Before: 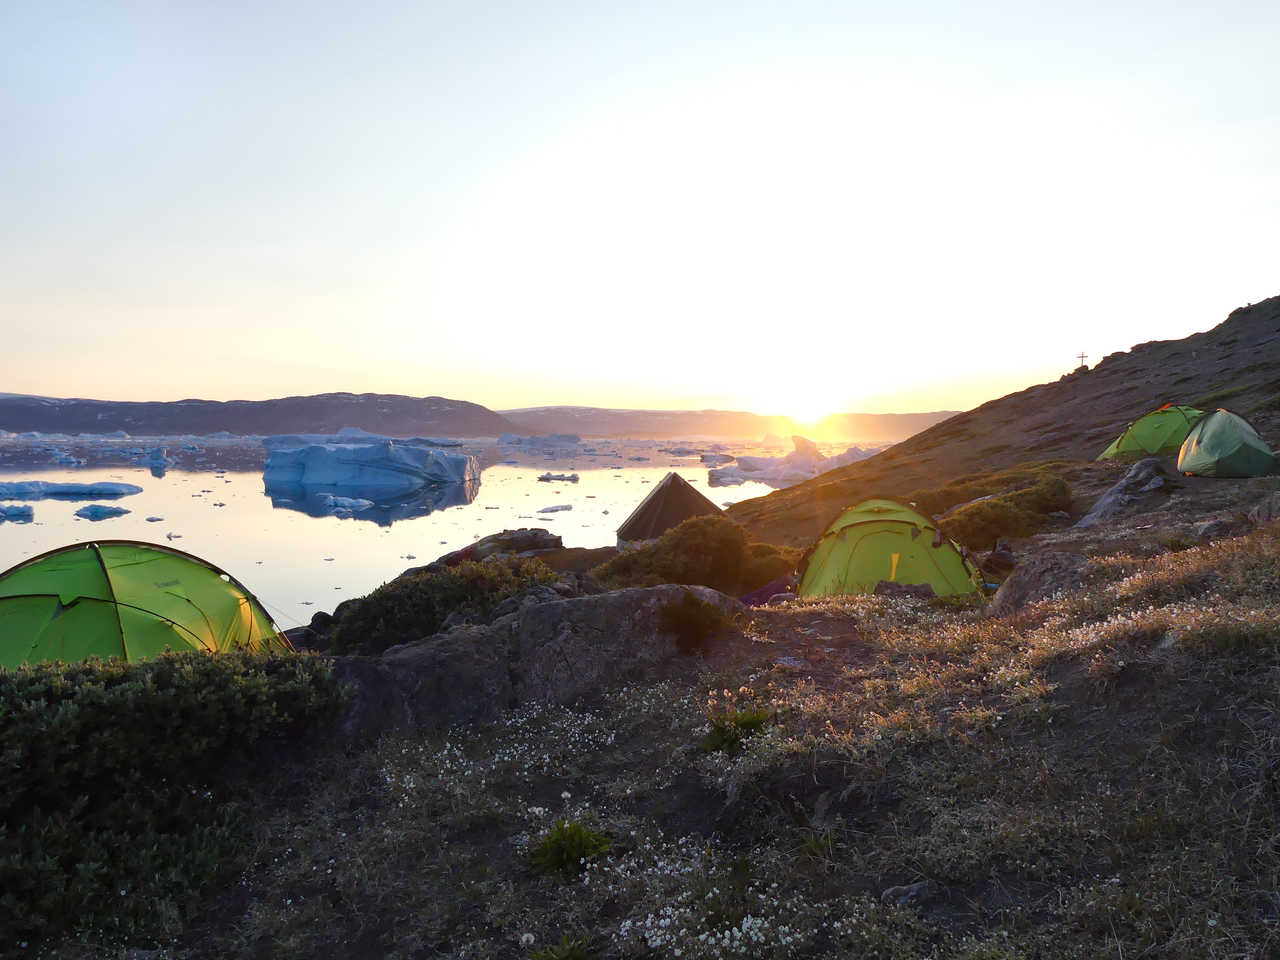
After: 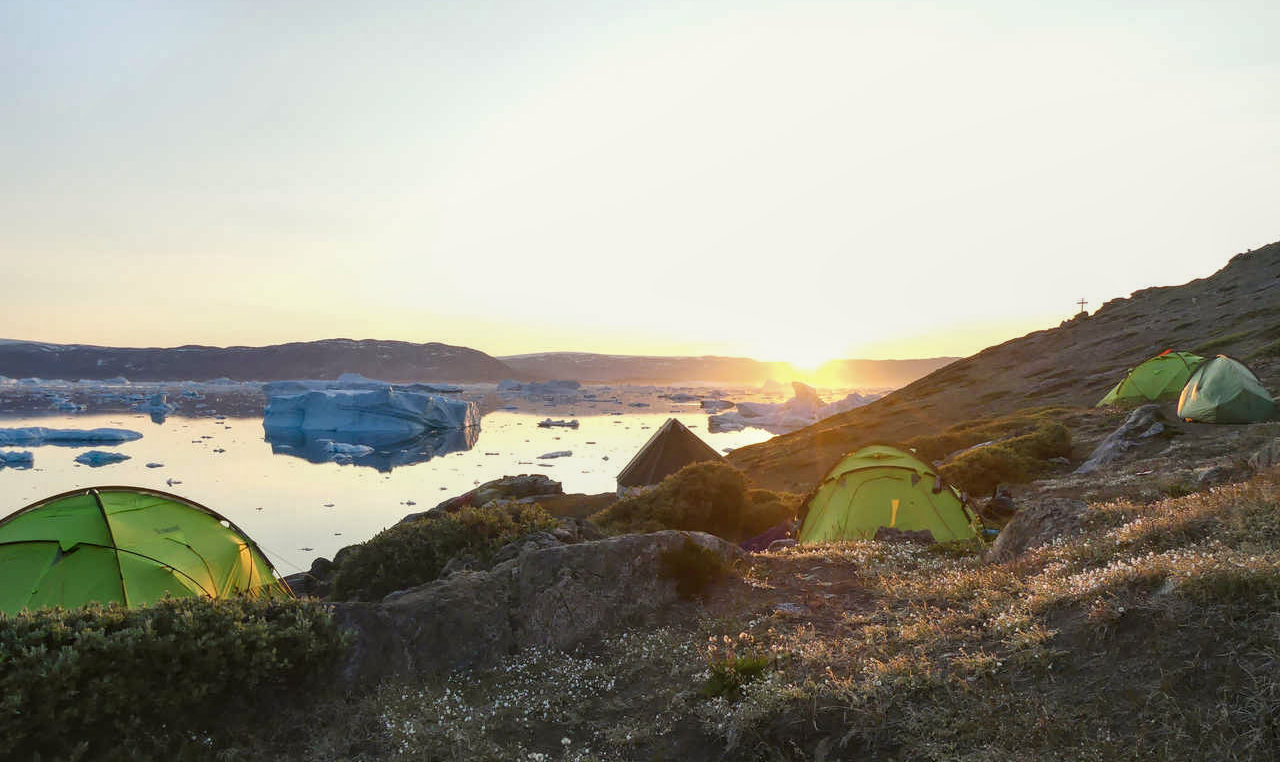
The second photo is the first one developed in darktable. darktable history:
crop and rotate: top 5.667%, bottom 14.937%
local contrast: detail 130%
color balance: mode lift, gamma, gain (sRGB), lift [1.04, 1, 1, 0.97], gamma [1.01, 1, 1, 0.97], gain [0.96, 1, 1, 0.97]
